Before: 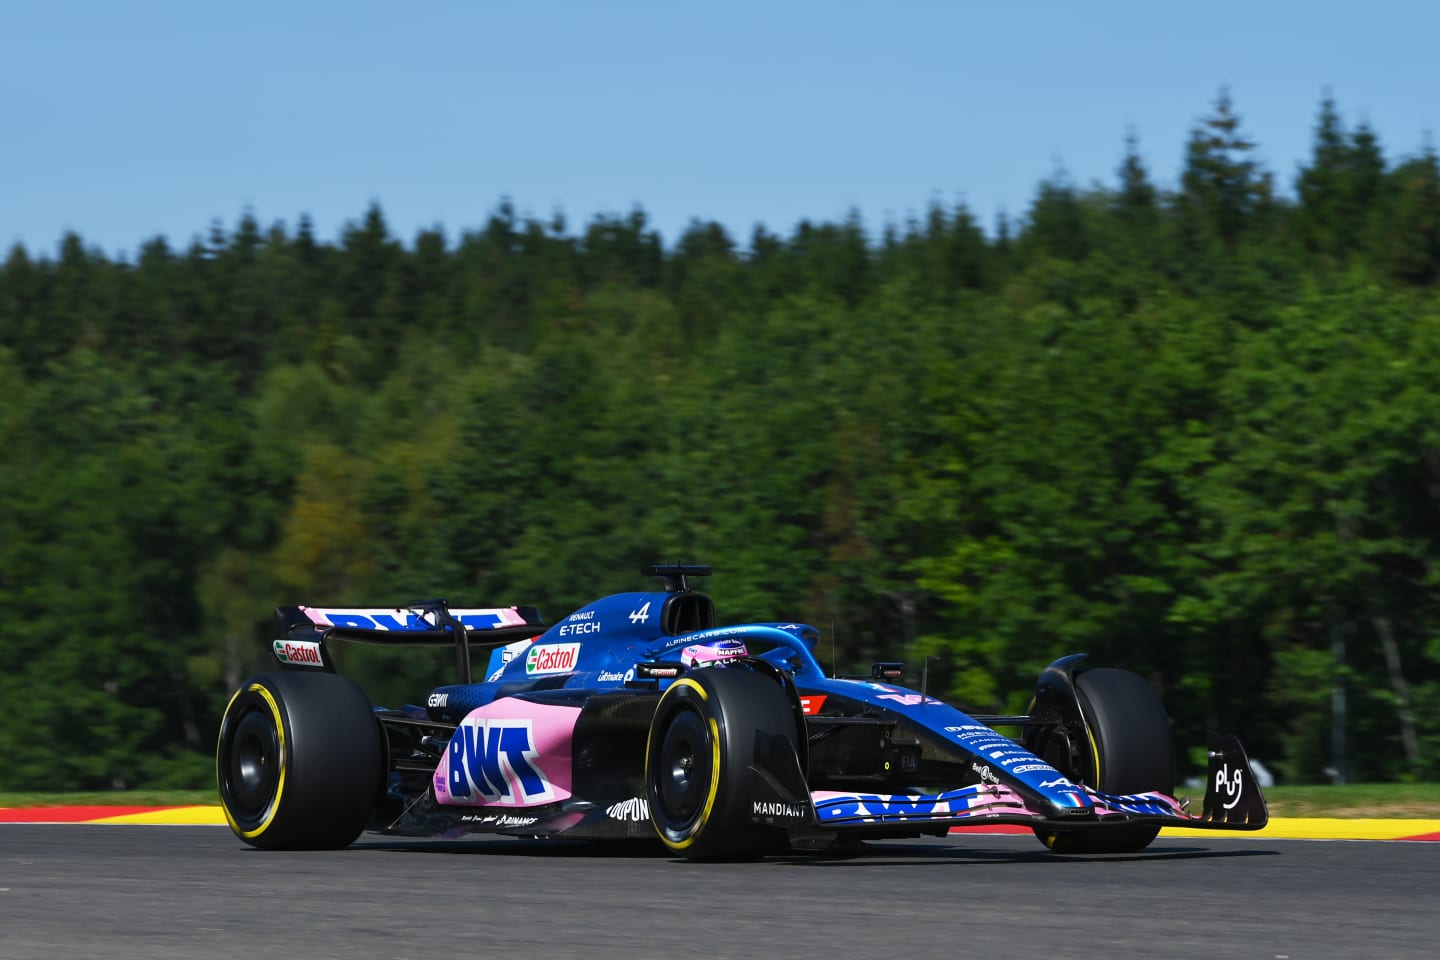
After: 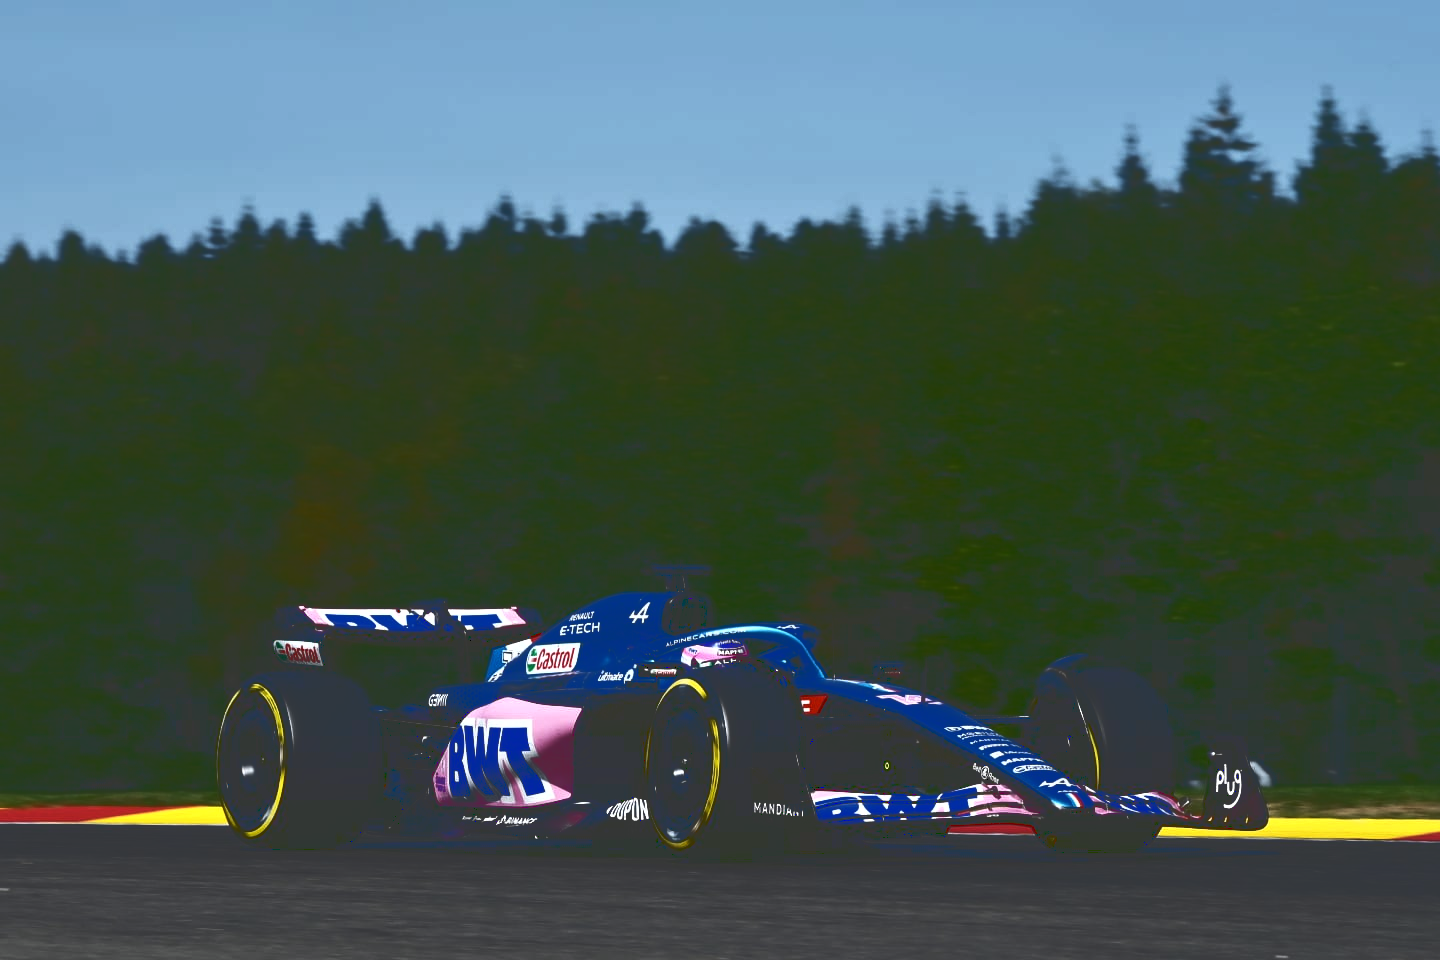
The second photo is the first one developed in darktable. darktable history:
base curve: curves: ch0 [(0, 0.036) (0.083, 0.04) (0.804, 1)]
